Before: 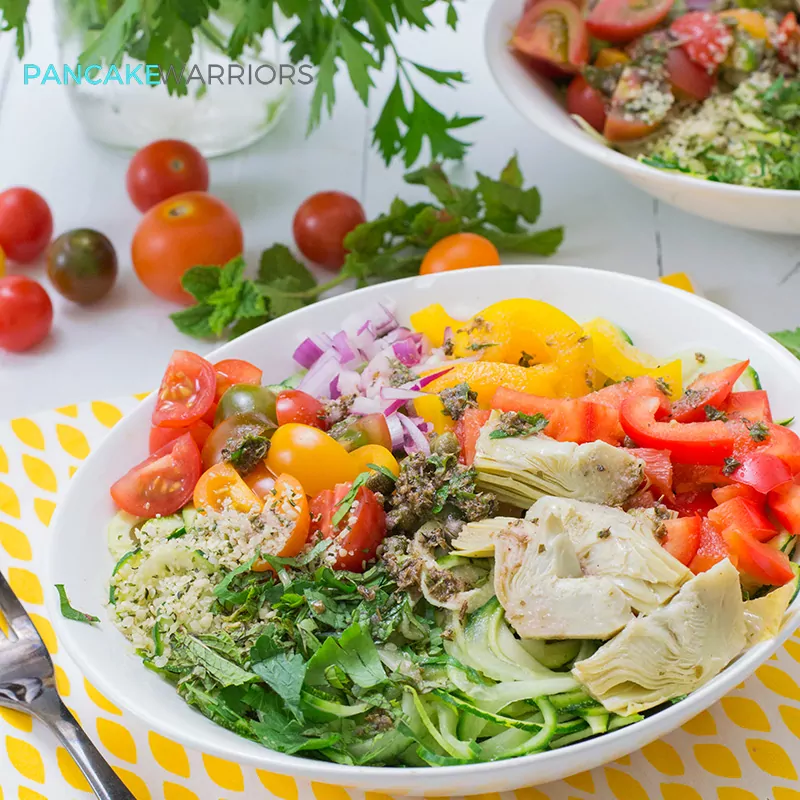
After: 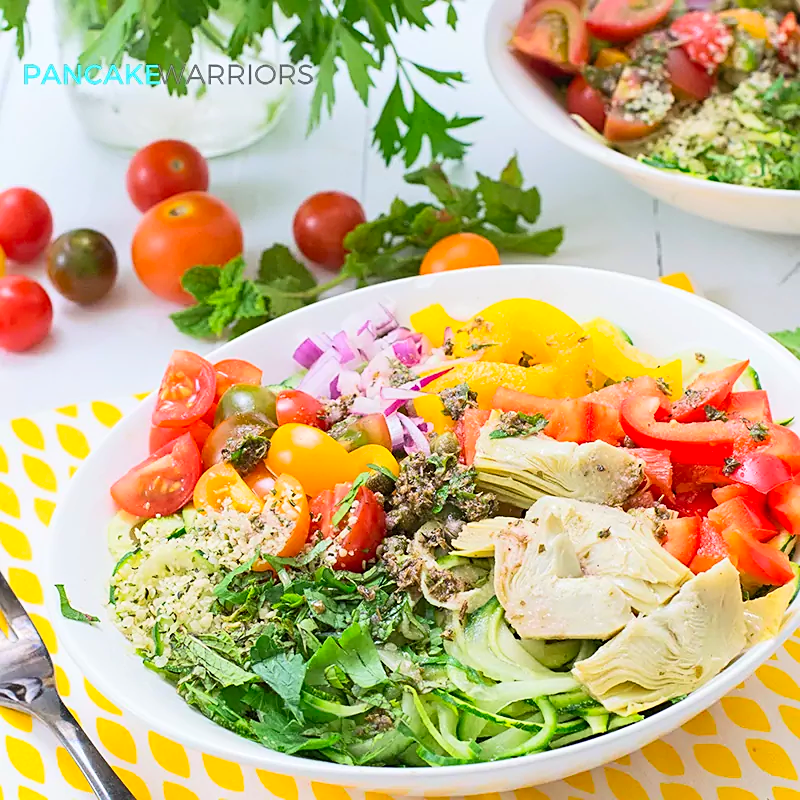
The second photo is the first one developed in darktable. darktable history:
contrast brightness saturation: contrast 0.196, brightness 0.165, saturation 0.223
sharpen: on, module defaults
